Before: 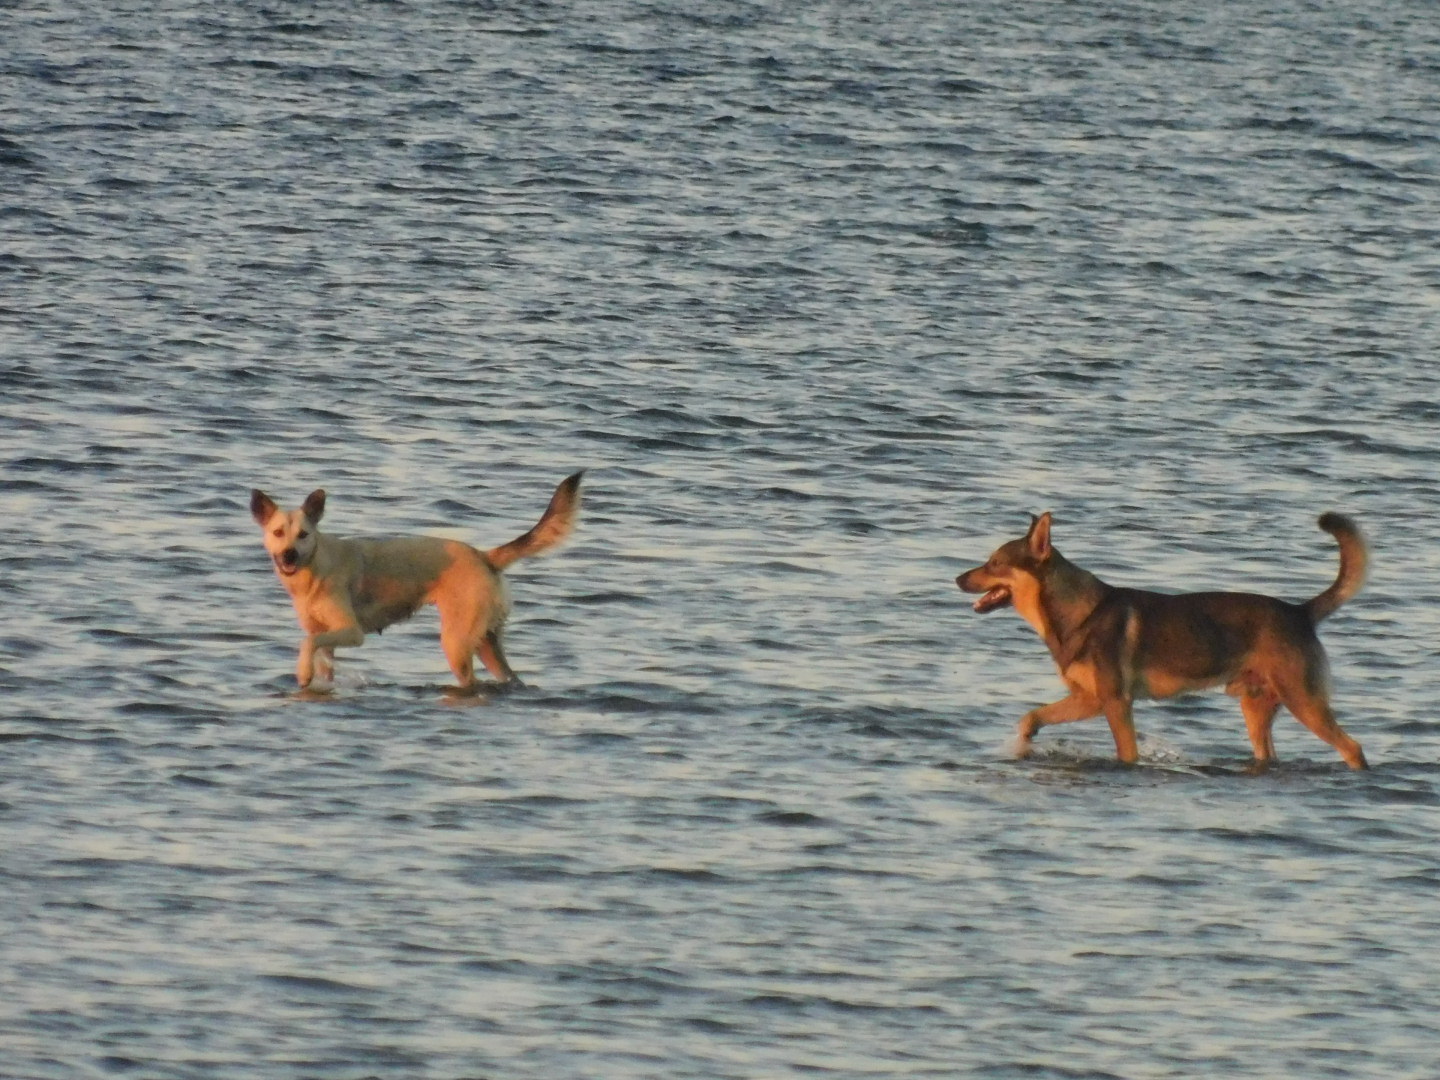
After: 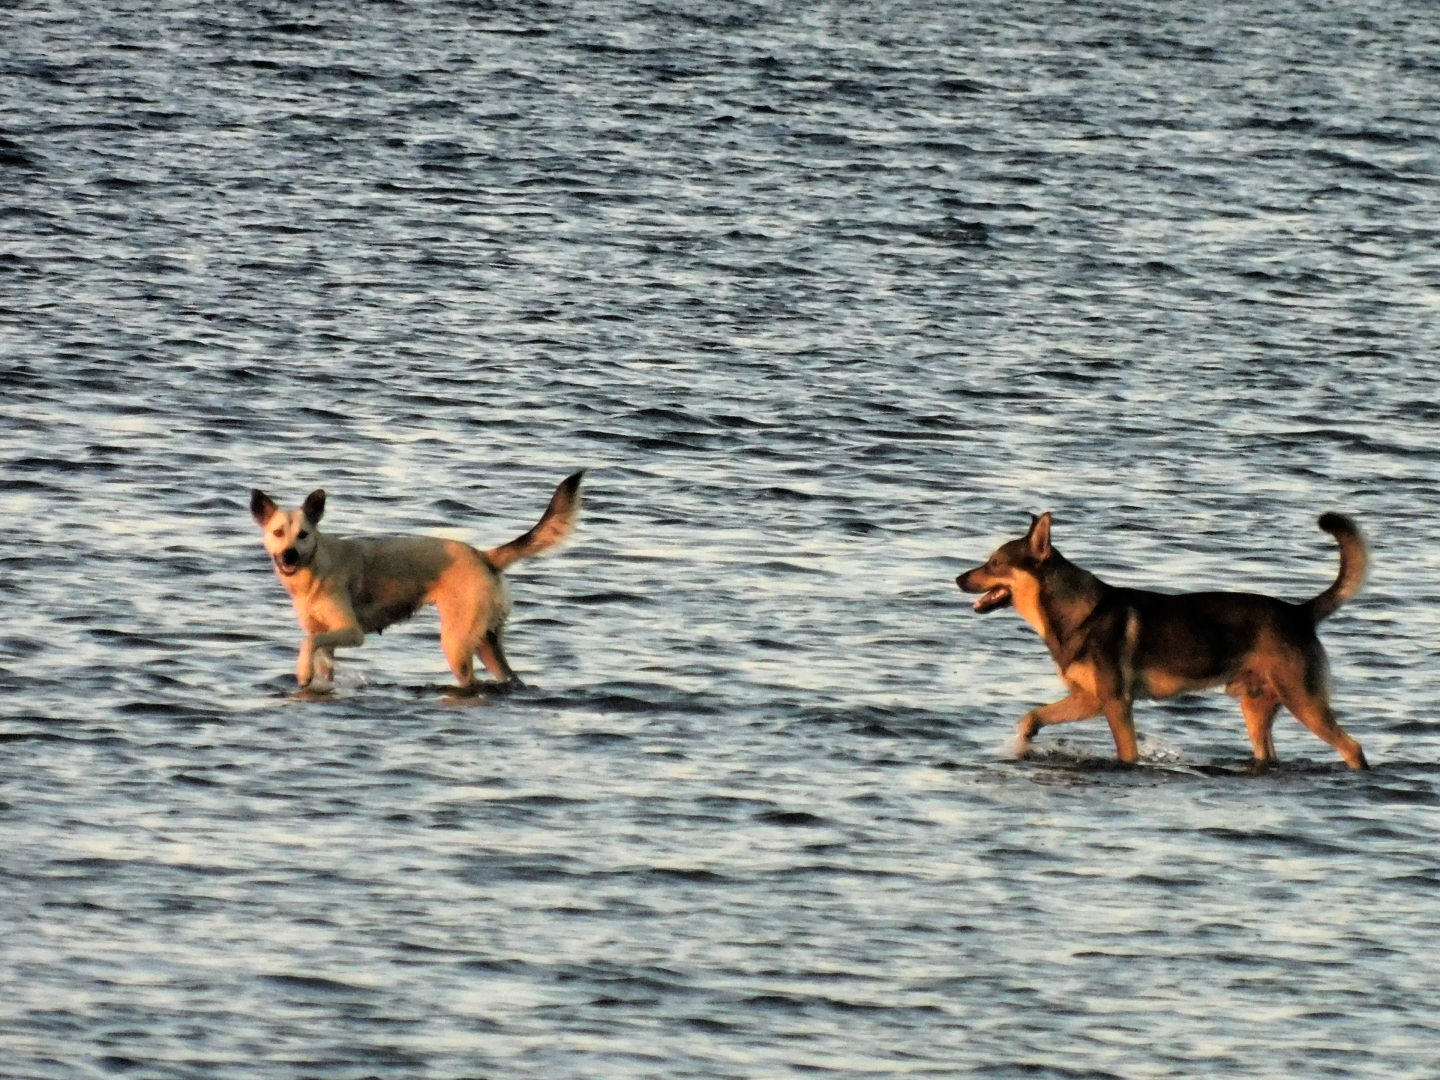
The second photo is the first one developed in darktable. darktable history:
filmic rgb: black relative exposure -8.19 EV, white relative exposure 2.21 EV, threshold 6 EV, hardness 7.12, latitude 85.74%, contrast 1.69, highlights saturation mix -3.39%, shadows ↔ highlights balance -2.48%, add noise in highlights 0.001, color science v3 (2019), use custom middle-gray values true, contrast in highlights soft, enable highlight reconstruction true
